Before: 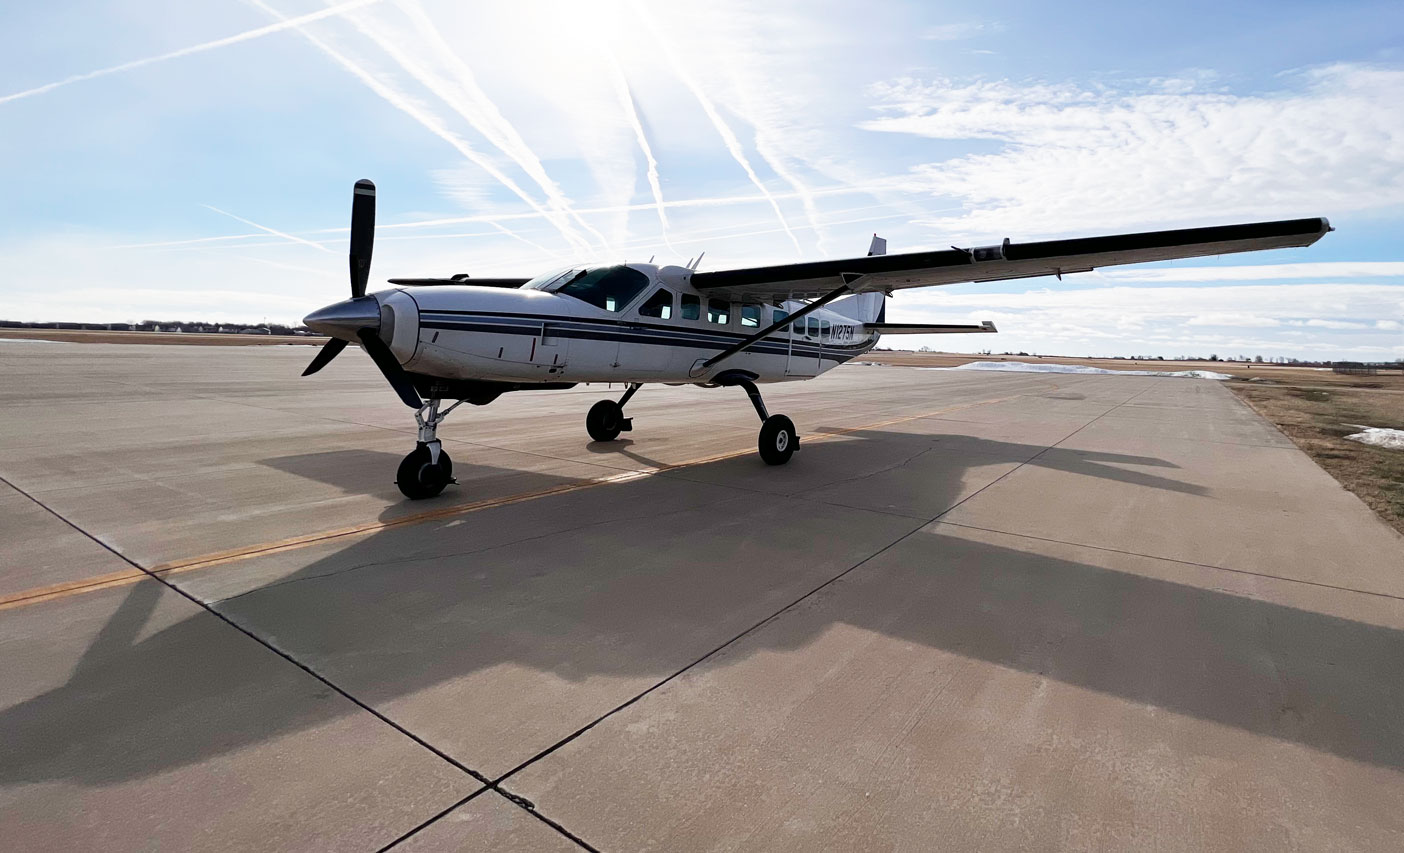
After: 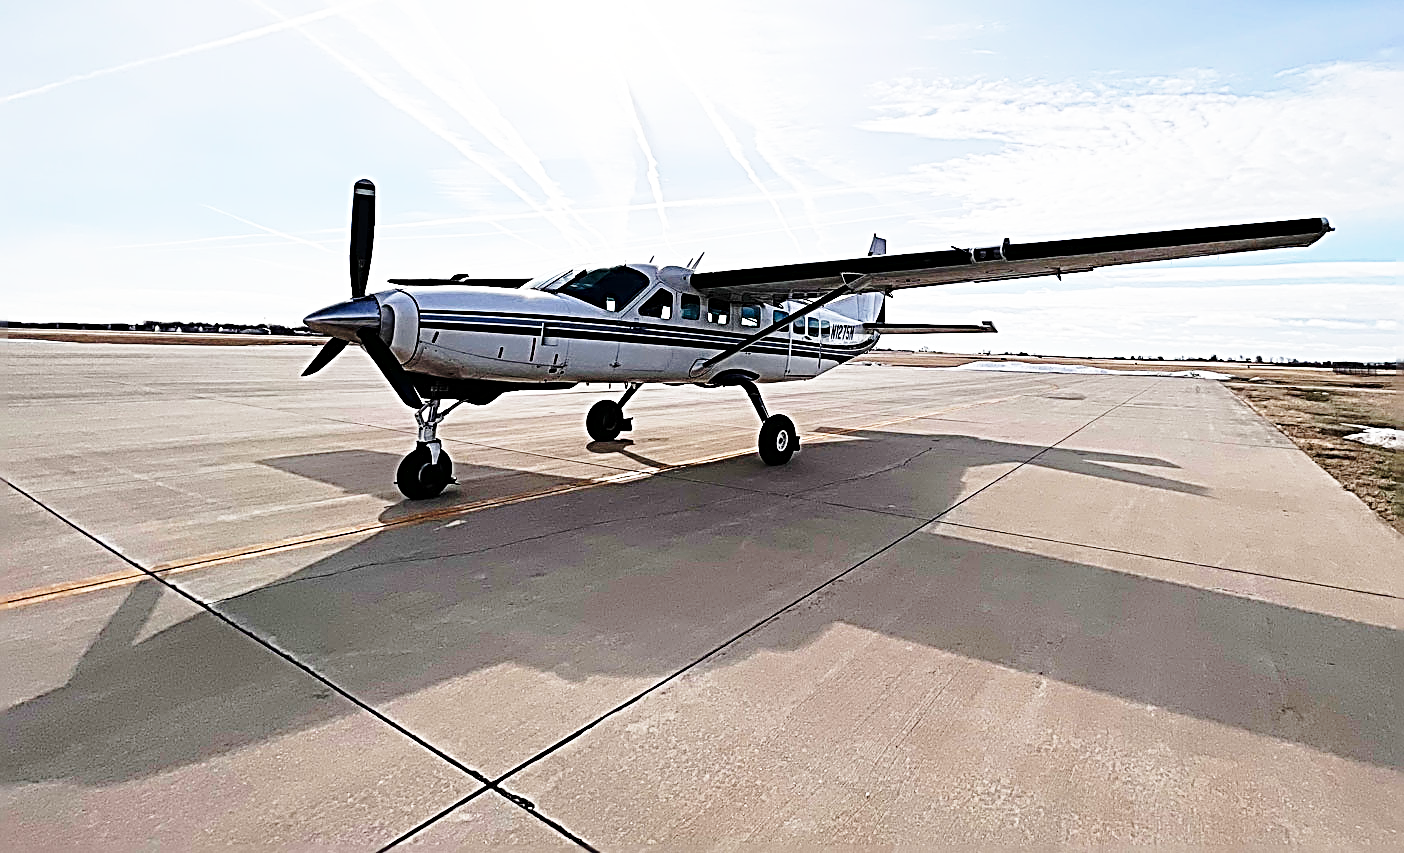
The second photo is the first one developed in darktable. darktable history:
base curve: curves: ch0 [(0, 0) (0.028, 0.03) (0.121, 0.232) (0.46, 0.748) (0.859, 0.968) (1, 1)], preserve colors none
sharpen: radius 3.158, amount 1.731
